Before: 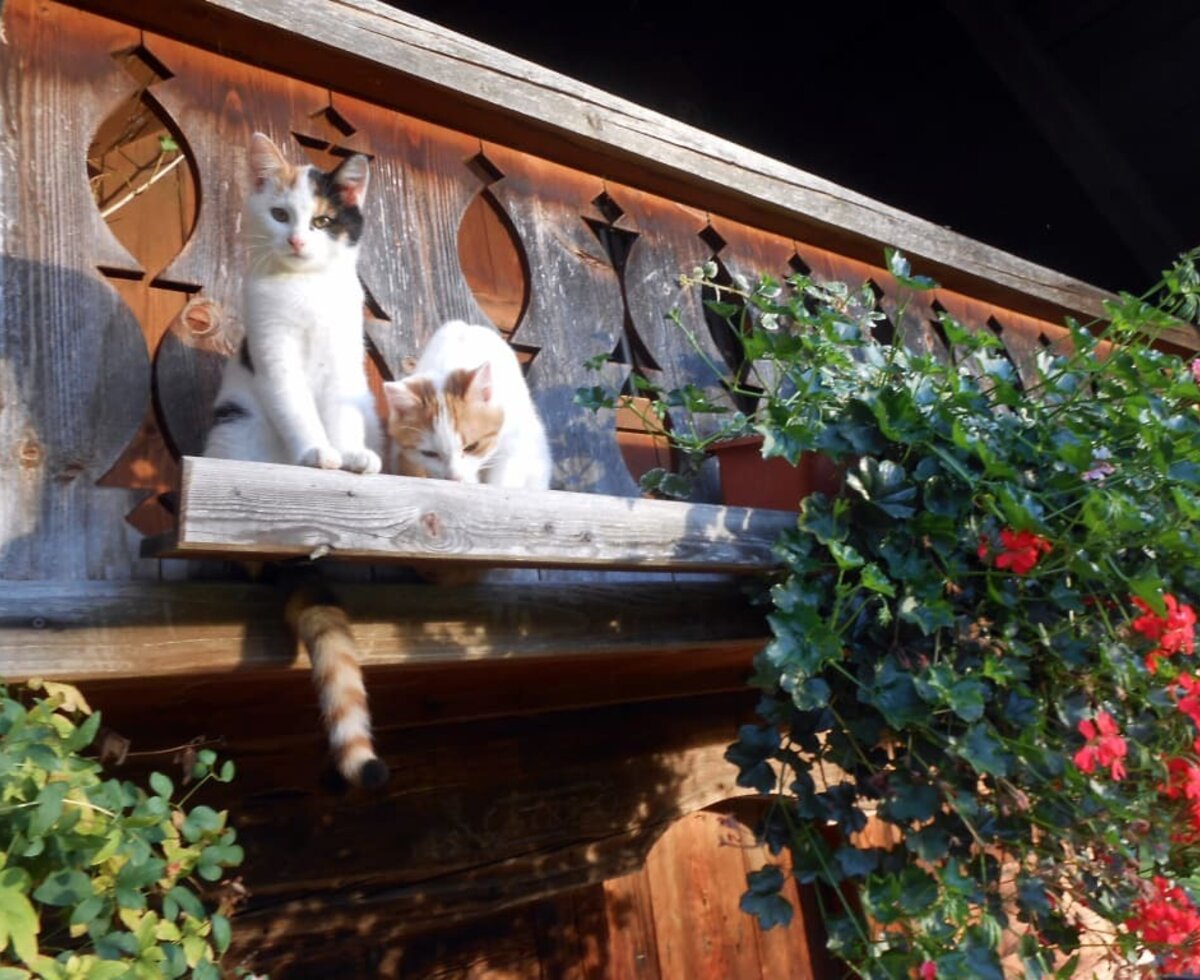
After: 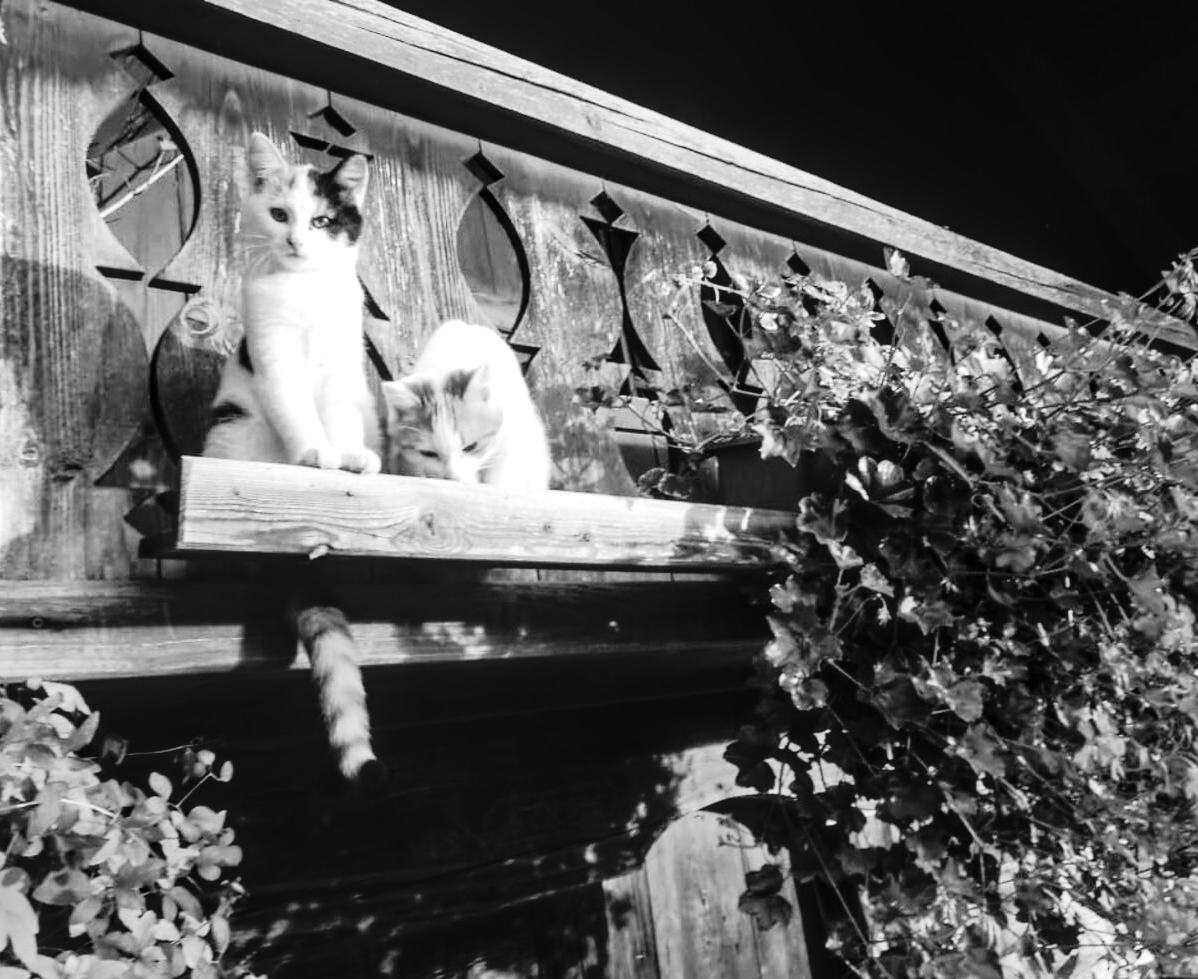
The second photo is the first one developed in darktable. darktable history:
local contrast: on, module defaults
exposure: black level correction 0, exposure 1.015 EV, compensate exposure bias true, compensate highlight preservation false
crop and rotate: left 0.126%
monochrome: a 14.95, b -89.96
shadows and highlights: shadows 20.55, highlights -20.99, soften with gaussian
tone equalizer: on, module defaults
contrast brightness saturation: contrast 0.1, brightness -0.26, saturation 0.14
tone curve: curves: ch0 [(0, 0.013) (0.129, 0.1) (0.291, 0.375) (0.46, 0.576) (0.667, 0.78) (0.851, 0.903) (0.997, 0.951)]; ch1 [(0, 0) (0.353, 0.344) (0.45, 0.46) (0.498, 0.495) (0.528, 0.531) (0.563, 0.566) (0.592, 0.609) (0.657, 0.672) (1, 1)]; ch2 [(0, 0) (0.333, 0.346) (0.375, 0.375) (0.427, 0.44) (0.5, 0.501) (0.505, 0.505) (0.544, 0.573) (0.576, 0.615) (0.612, 0.644) (0.66, 0.715) (1, 1)], color space Lab, independent channels, preserve colors none
